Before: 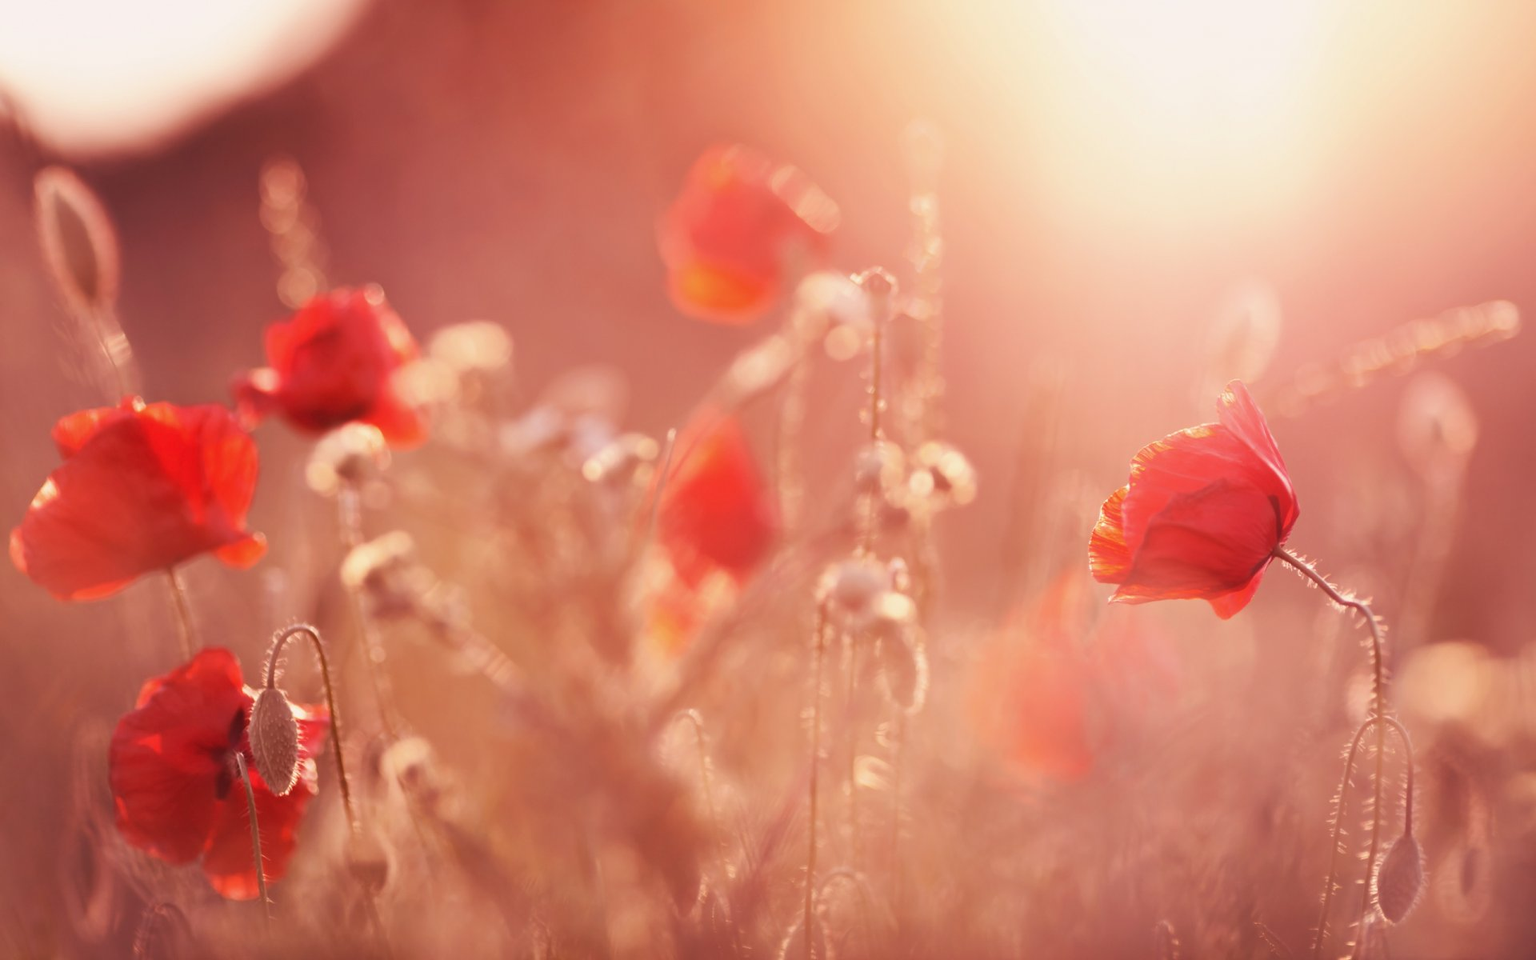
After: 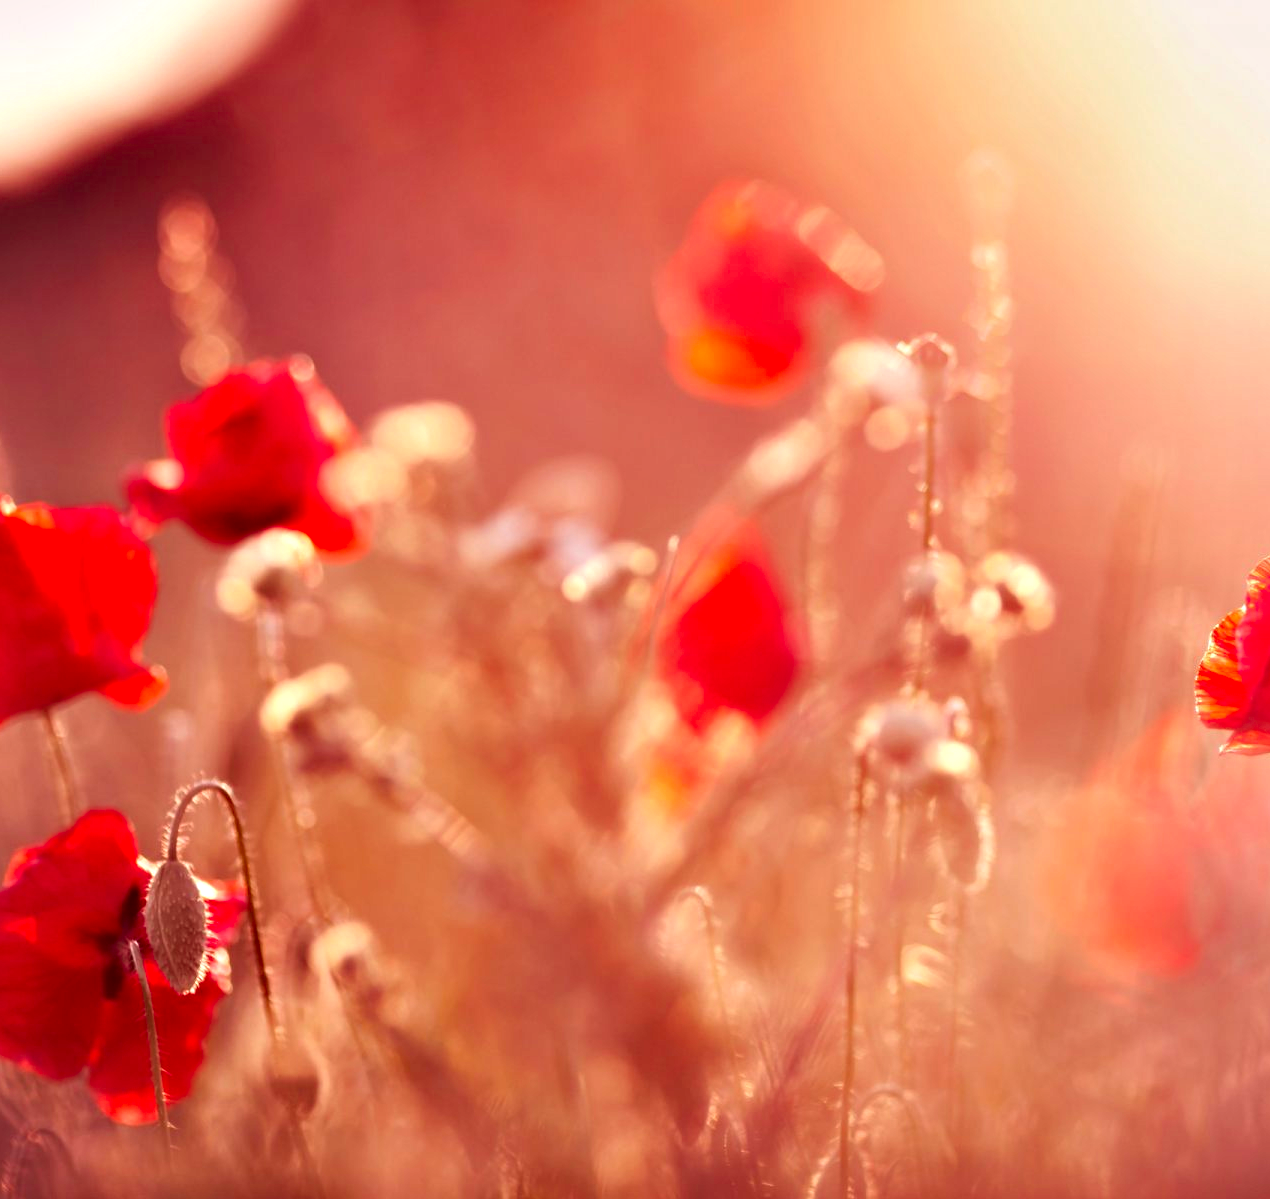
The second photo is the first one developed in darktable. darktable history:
contrast equalizer: y [[0.6 ×6], [0.55 ×6], [0 ×6], [0 ×6], [0 ×6]]
crop and rotate: left 8.653%, right 25.186%
color correction: highlights b* 0.041, saturation 1.32
